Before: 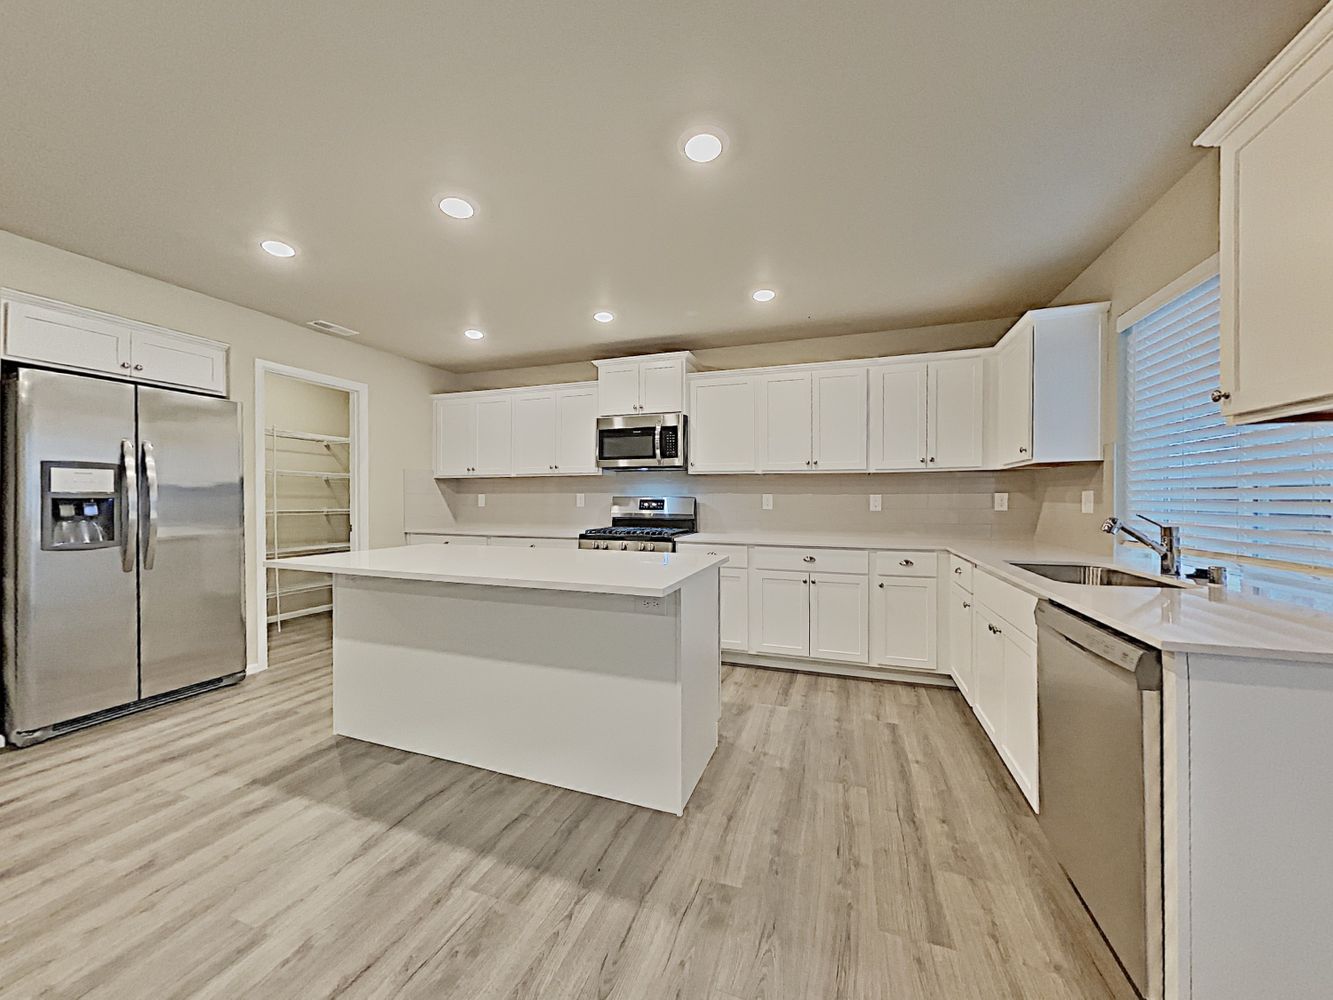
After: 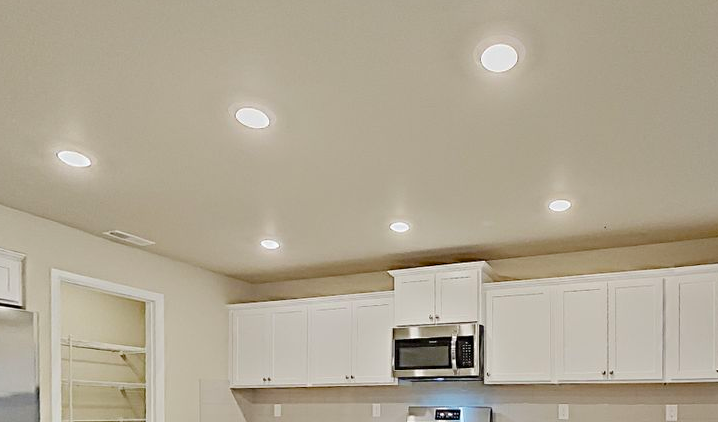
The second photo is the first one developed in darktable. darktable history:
crop: left 15.306%, top 9.065%, right 30.789%, bottom 48.638%
color balance rgb: perceptual saturation grading › global saturation 35%, perceptual saturation grading › highlights -30%, perceptual saturation grading › shadows 35%, perceptual brilliance grading › global brilliance 3%, perceptual brilliance grading › highlights -3%, perceptual brilliance grading › shadows 3%
